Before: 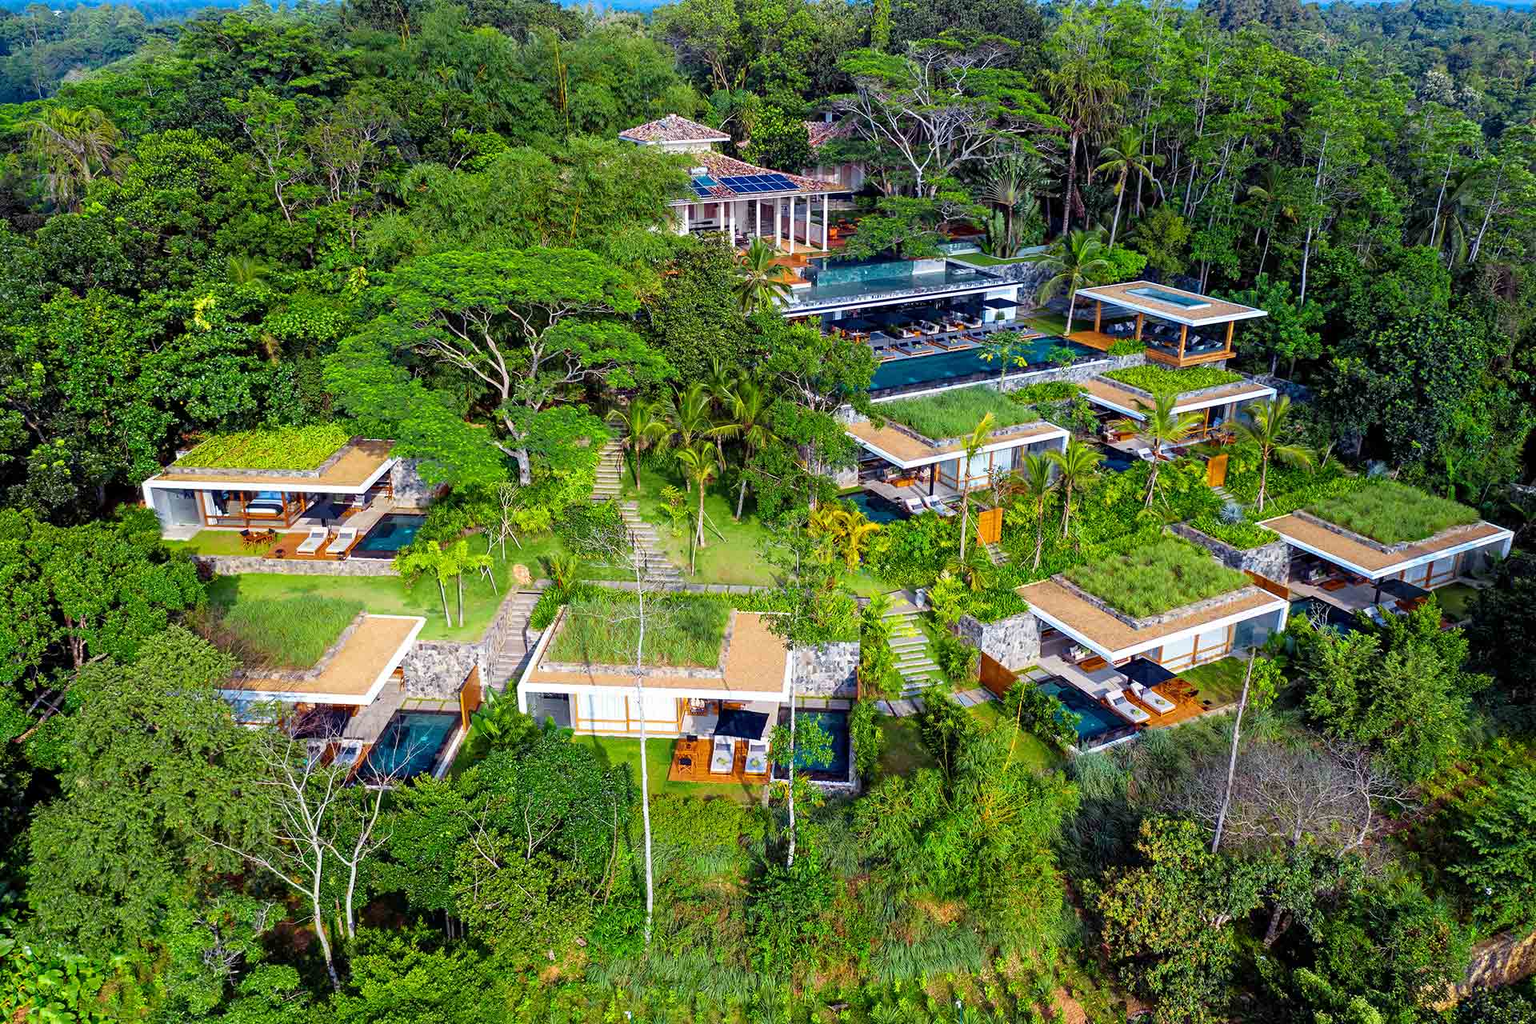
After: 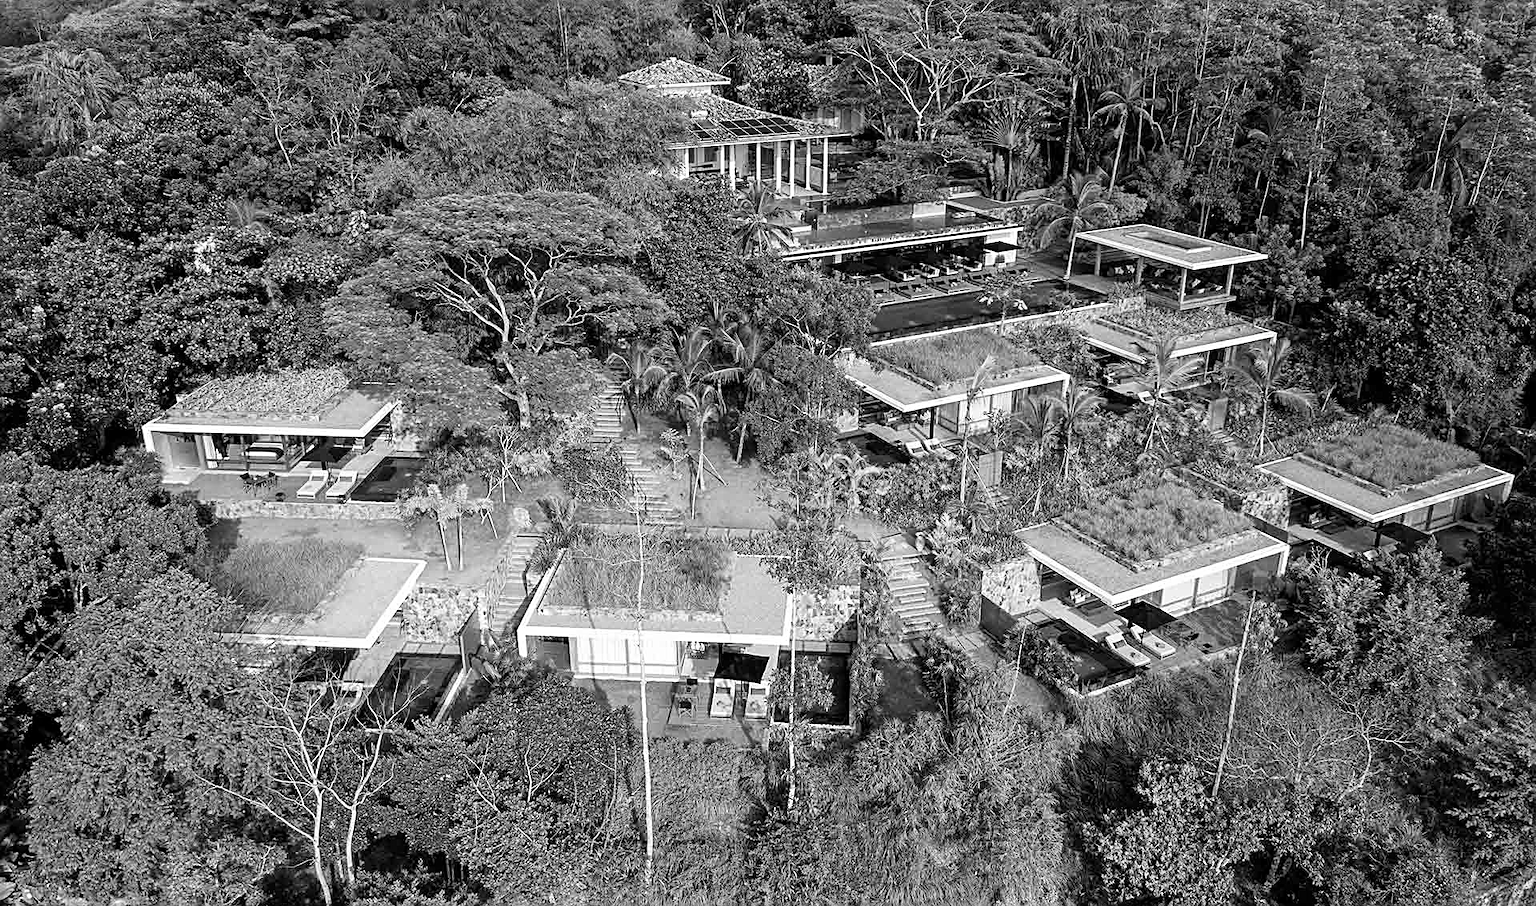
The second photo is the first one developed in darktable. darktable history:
color balance rgb: perceptual saturation grading › global saturation 19.834%, global vibrance 44.886%
sharpen: on, module defaults
crop and rotate: top 5.557%, bottom 5.853%
contrast brightness saturation: contrast 0.096, brightness 0.03, saturation 0.094
color zones: curves: ch1 [(0, -0.014) (0.143, -0.013) (0.286, -0.013) (0.429, -0.016) (0.571, -0.019) (0.714, -0.015) (0.857, 0.002) (1, -0.014)]
